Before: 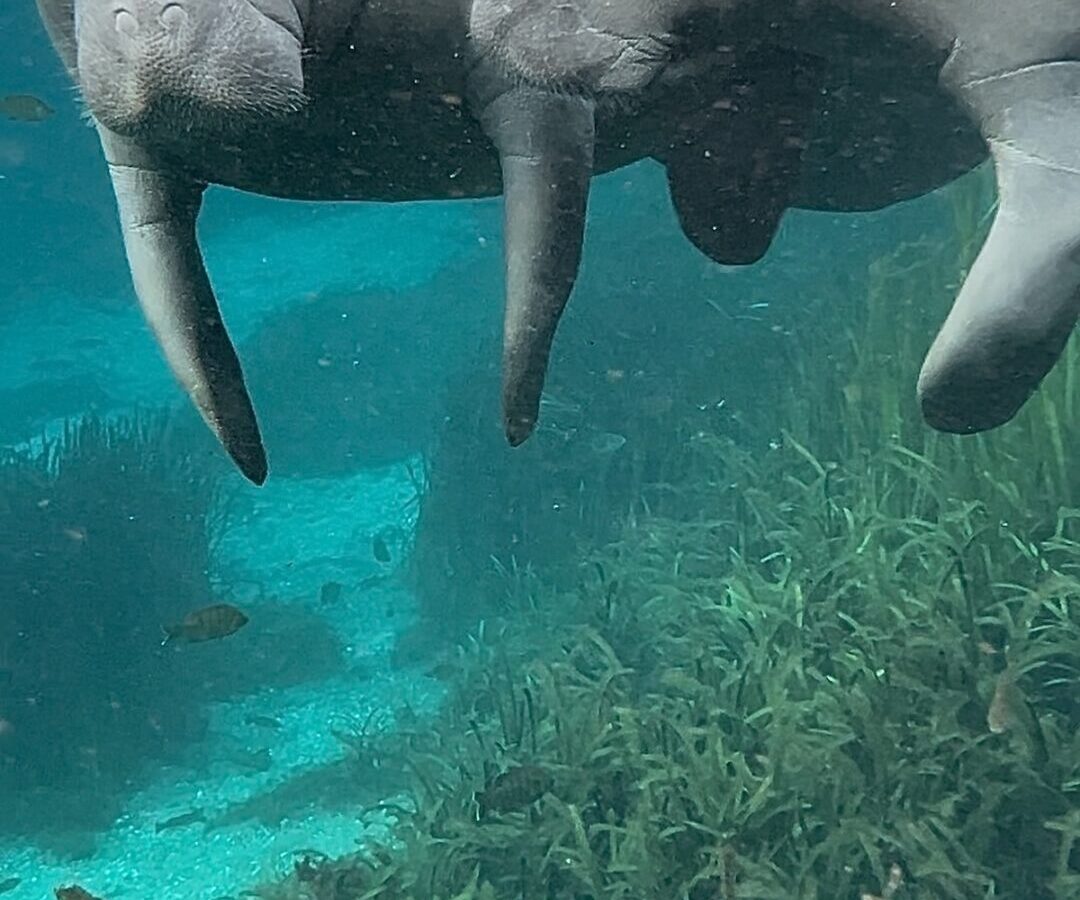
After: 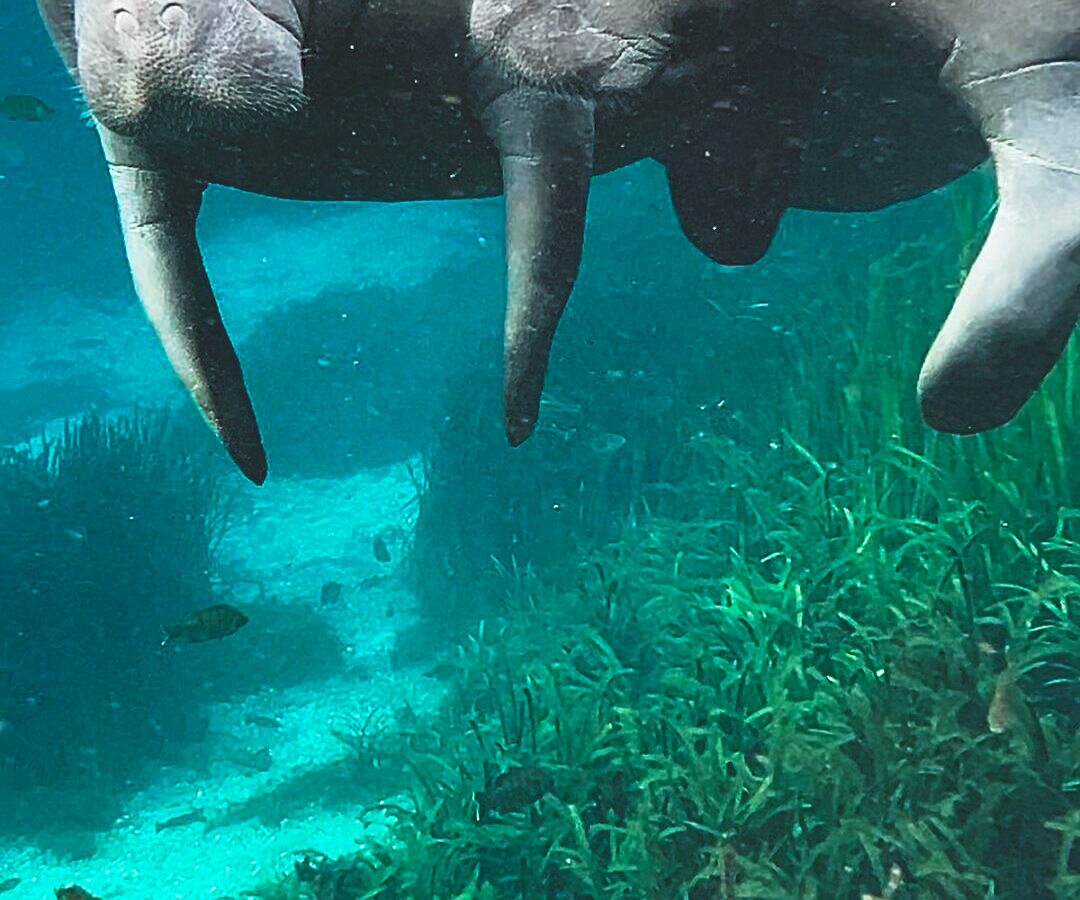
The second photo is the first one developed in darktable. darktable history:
tone curve: curves: ch0 [(0, 0) (0.003, 0.142) (0.011, 0.142) (0.025, 0.147) (0.044, 0.147) (0.069, 0.152) (0.1, 0.16) (0.136, 0.172) (0.177, 0.193) (0.224, 0.221) (0.277, 0.264) (0.335, 0.322) (0.399, 0.399) (0.468, 0.49) (0.543, 0.593) (0.623, 0.723) (0.709, 0.841) (0.801, 0.925) (0.898, 0.976) (1, 1)], preserve colors none
haze removal: compatibility mode true, adaptive false
